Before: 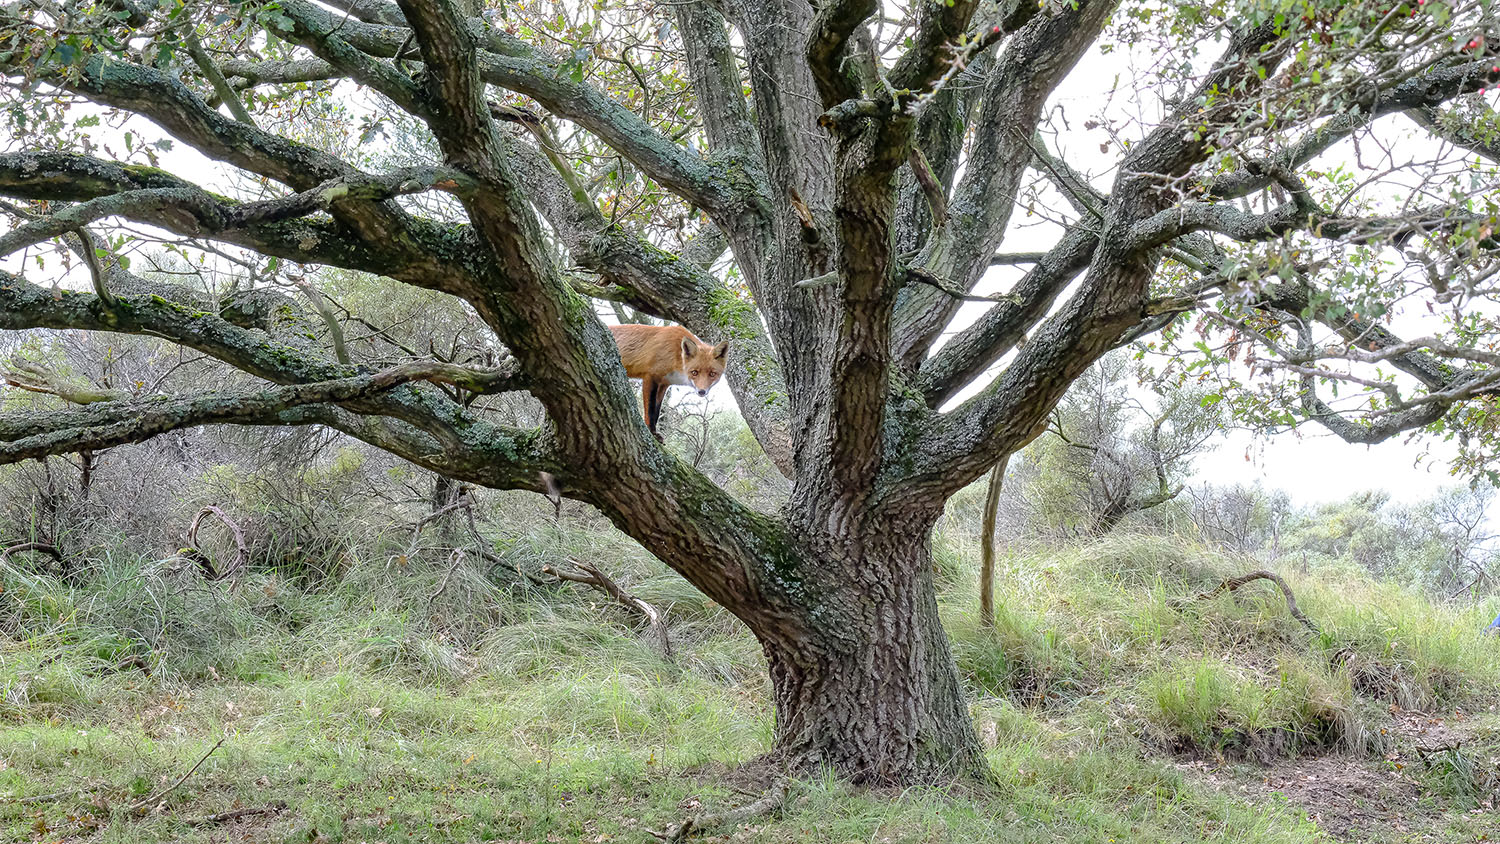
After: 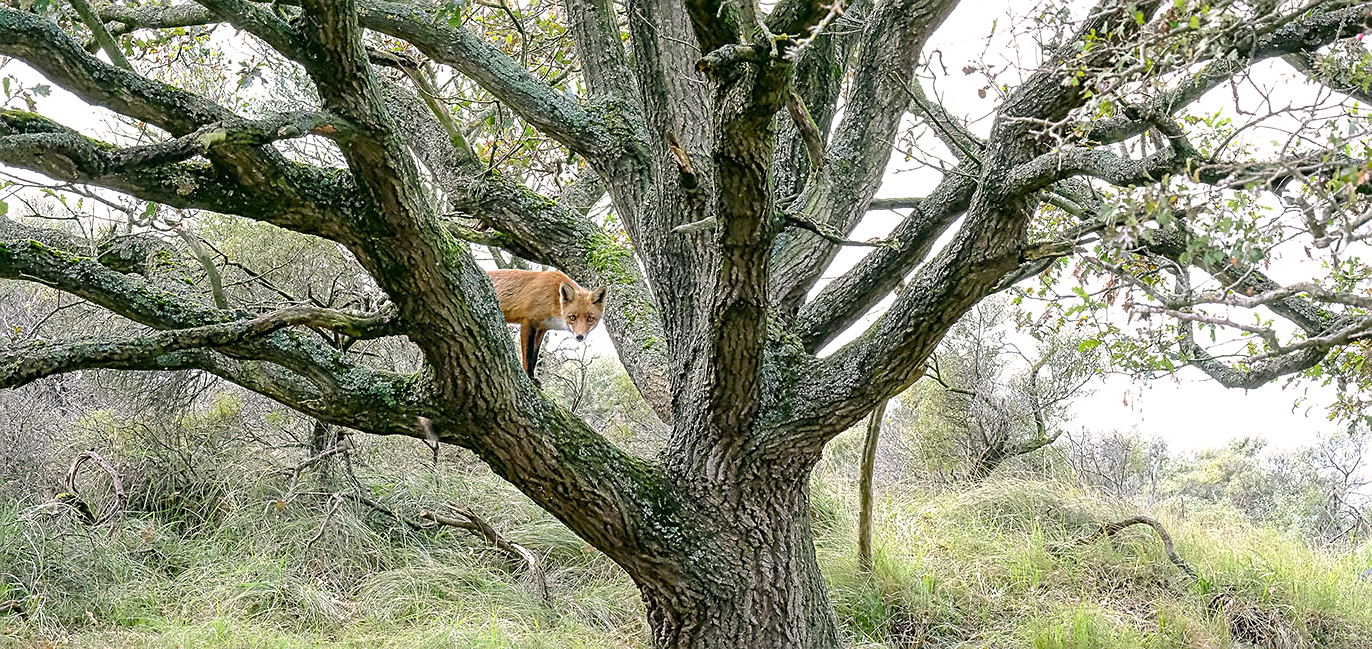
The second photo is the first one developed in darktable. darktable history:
sharpen: on, module defaults
exposure: black level correction 0, exposure 0.2 EV, compensate exposure bias true, compensate highlight preservation false
color correction: highlights a* 4.02, highlights b* 4.98, shadows a* -7.55, shadows b* 4.98
crop: left 8.155%, top 6.611%, bottom 15.385%
